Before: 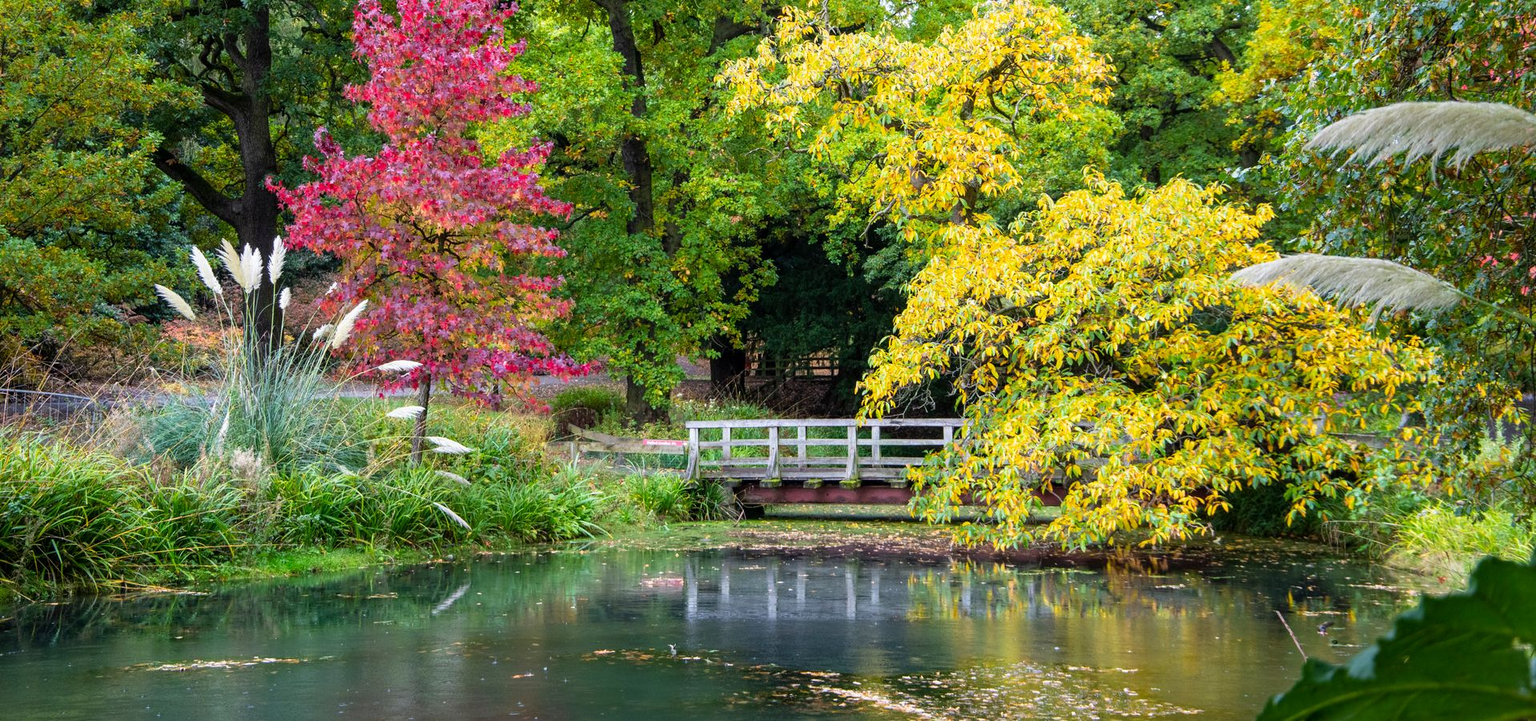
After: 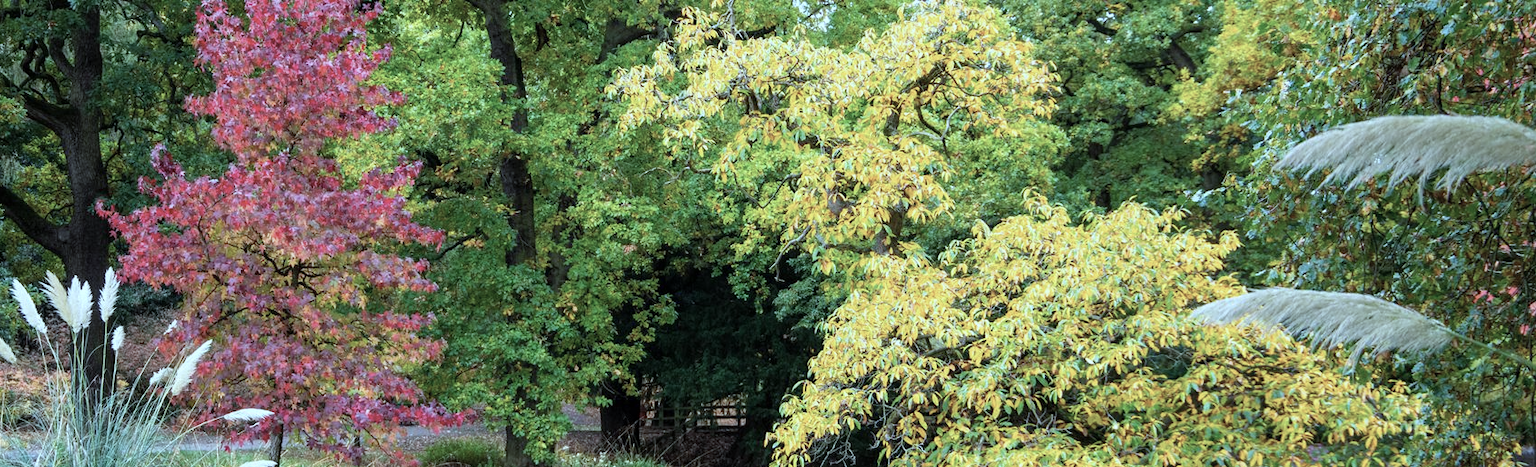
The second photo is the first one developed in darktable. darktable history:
crop and rotate: left 11.812%, bottom 42.776%
color correction: highlights a* -12.64, highlights b* -18.1, saturation 0.7
